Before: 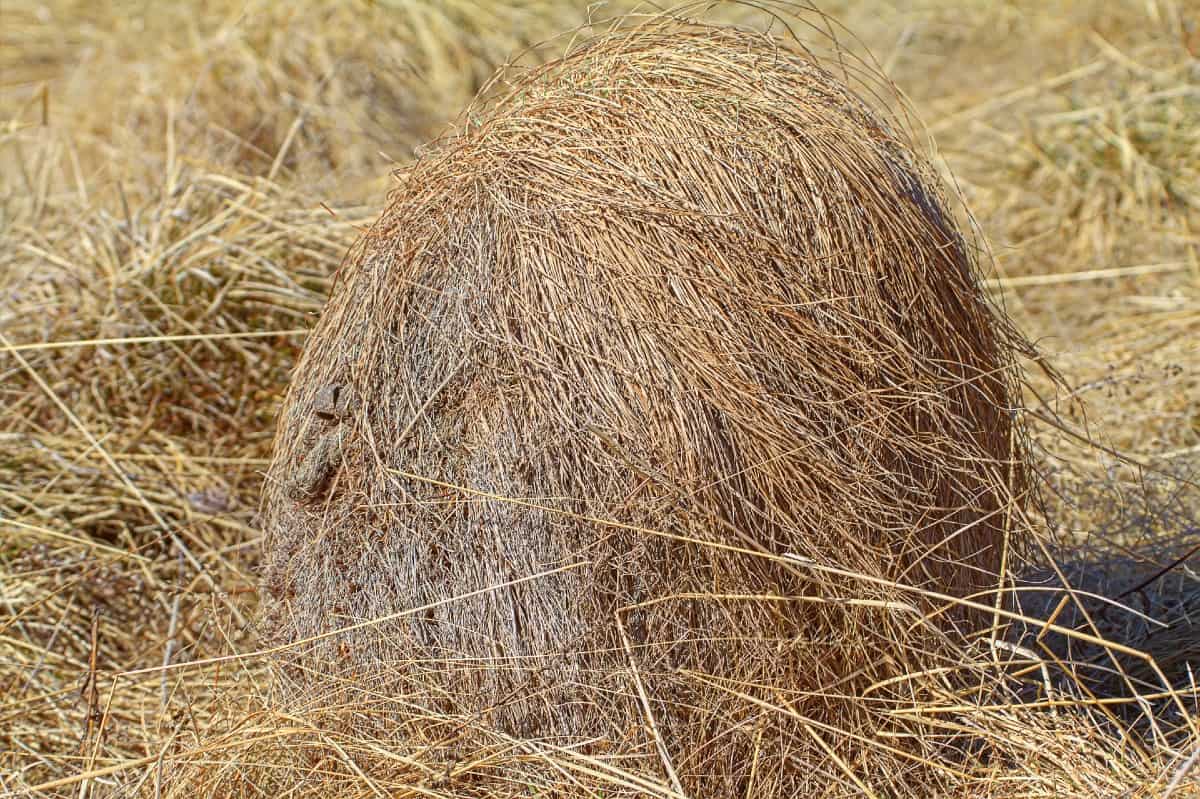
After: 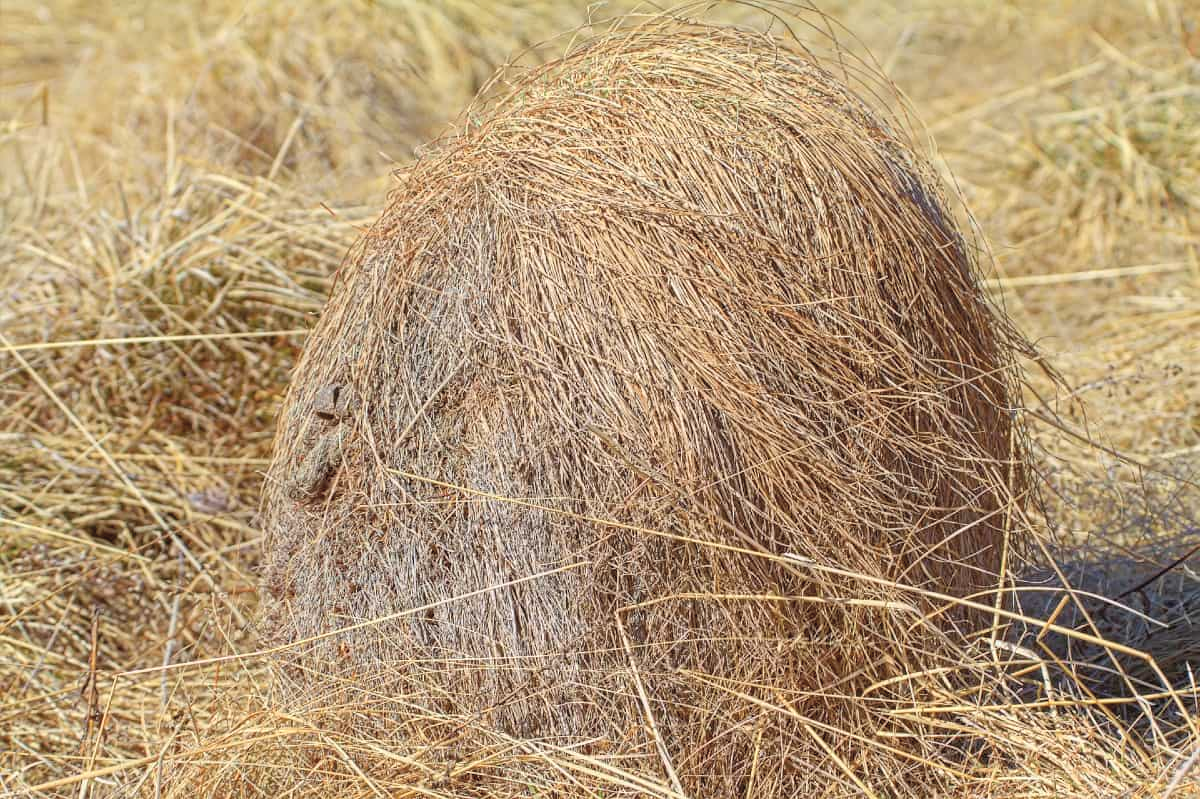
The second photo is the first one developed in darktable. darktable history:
contrast brightness saturation: brightness 0.131
